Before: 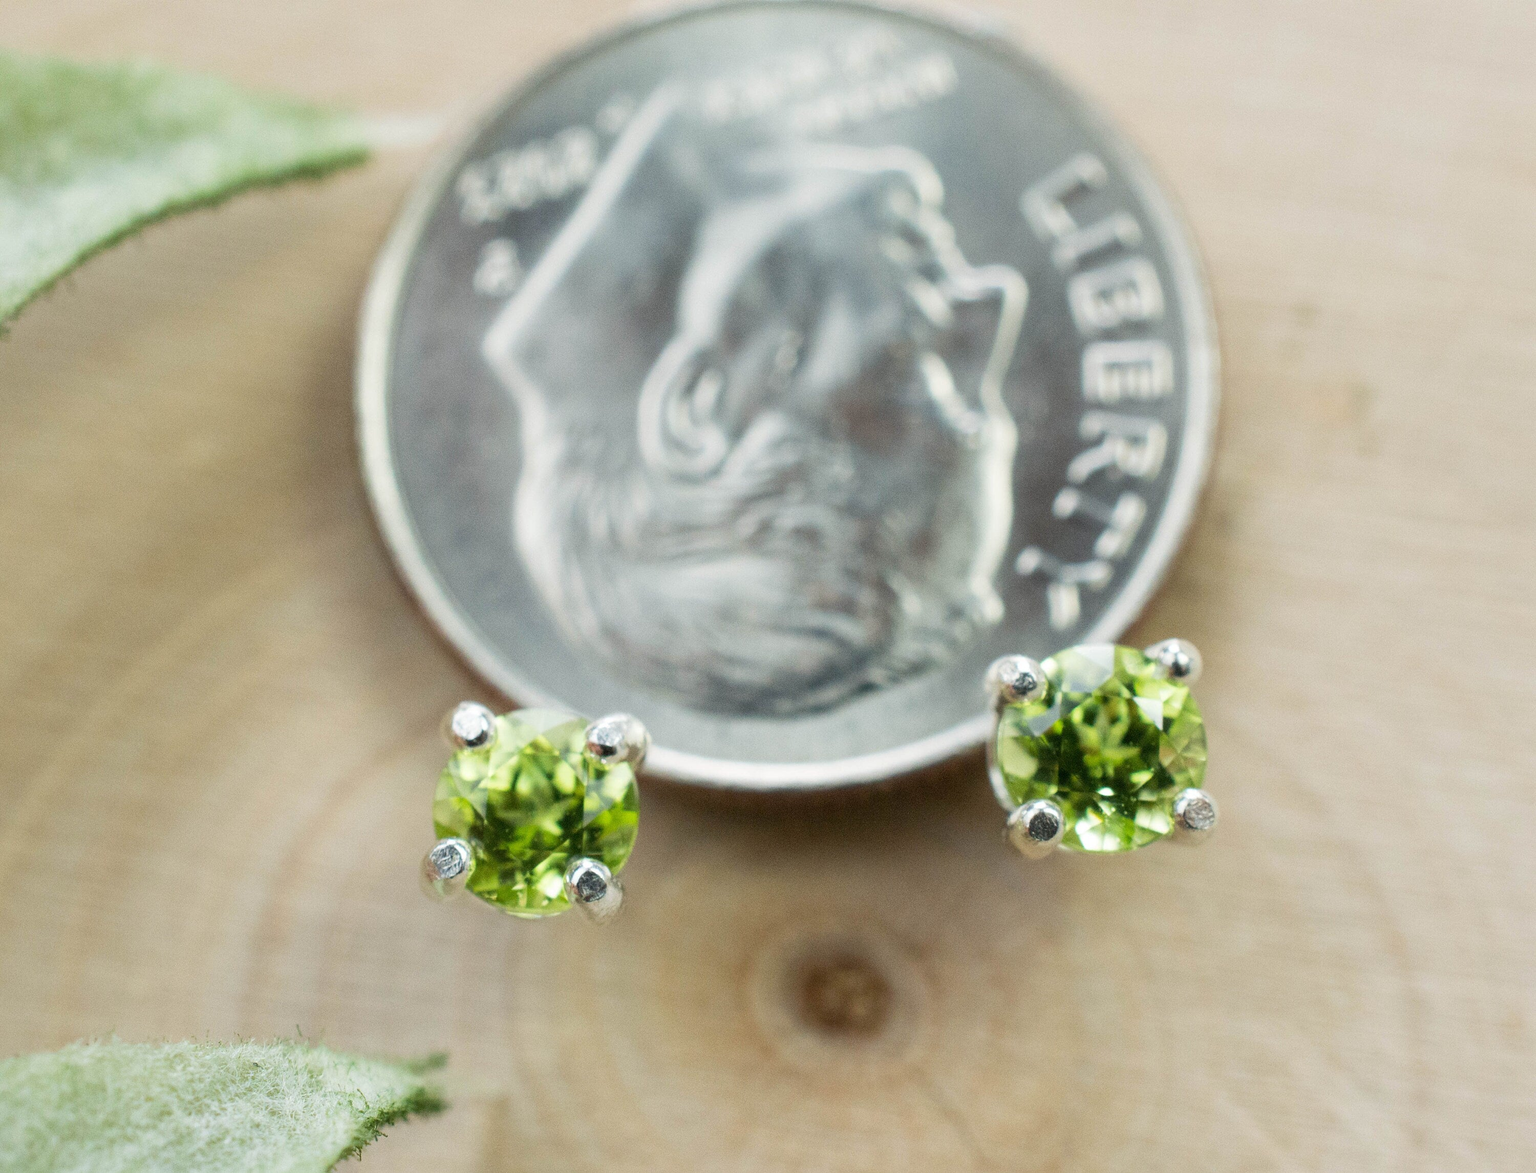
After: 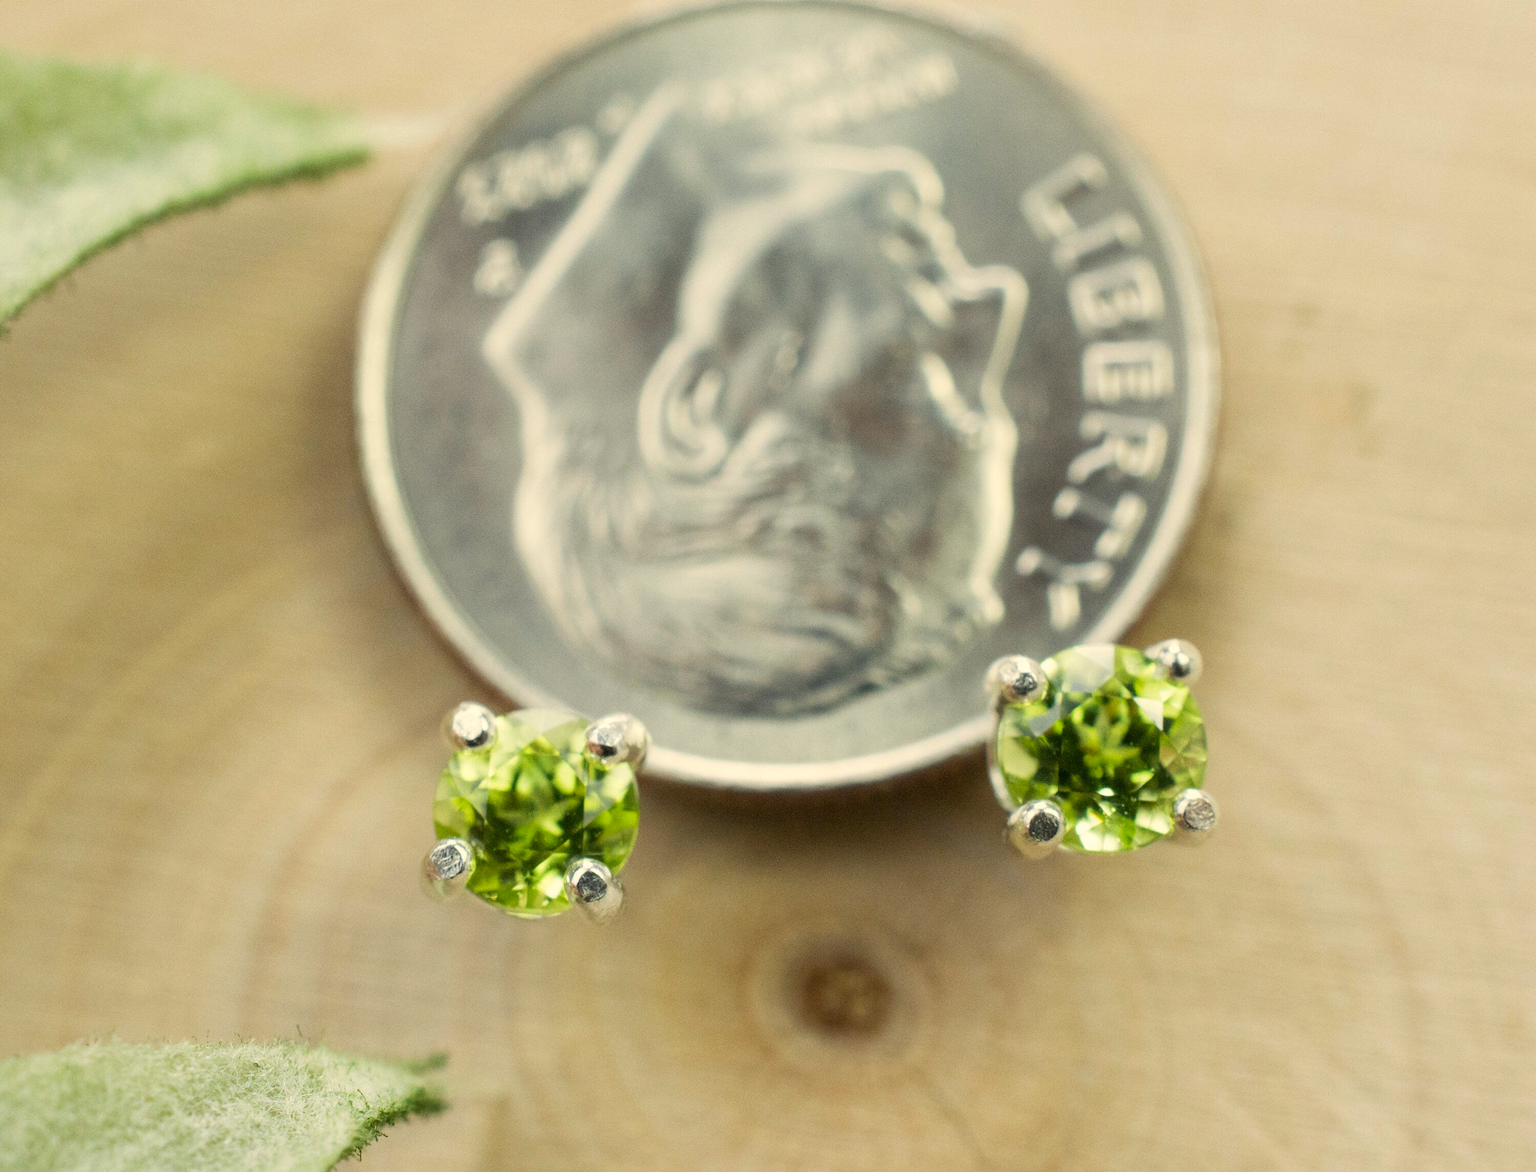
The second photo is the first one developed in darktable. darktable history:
color correction: highlights a* 1.48, highlights b* 17.23
